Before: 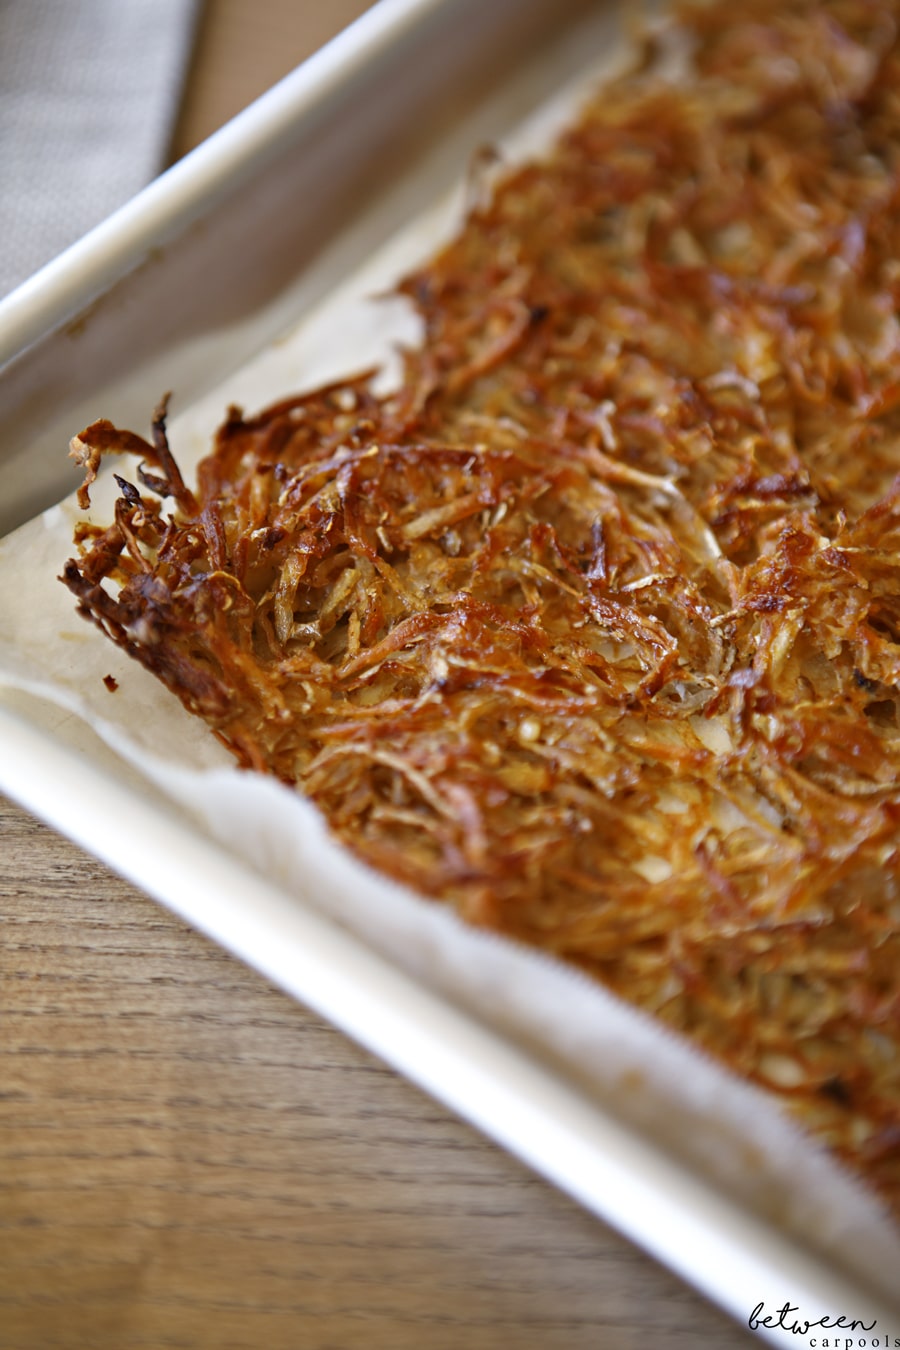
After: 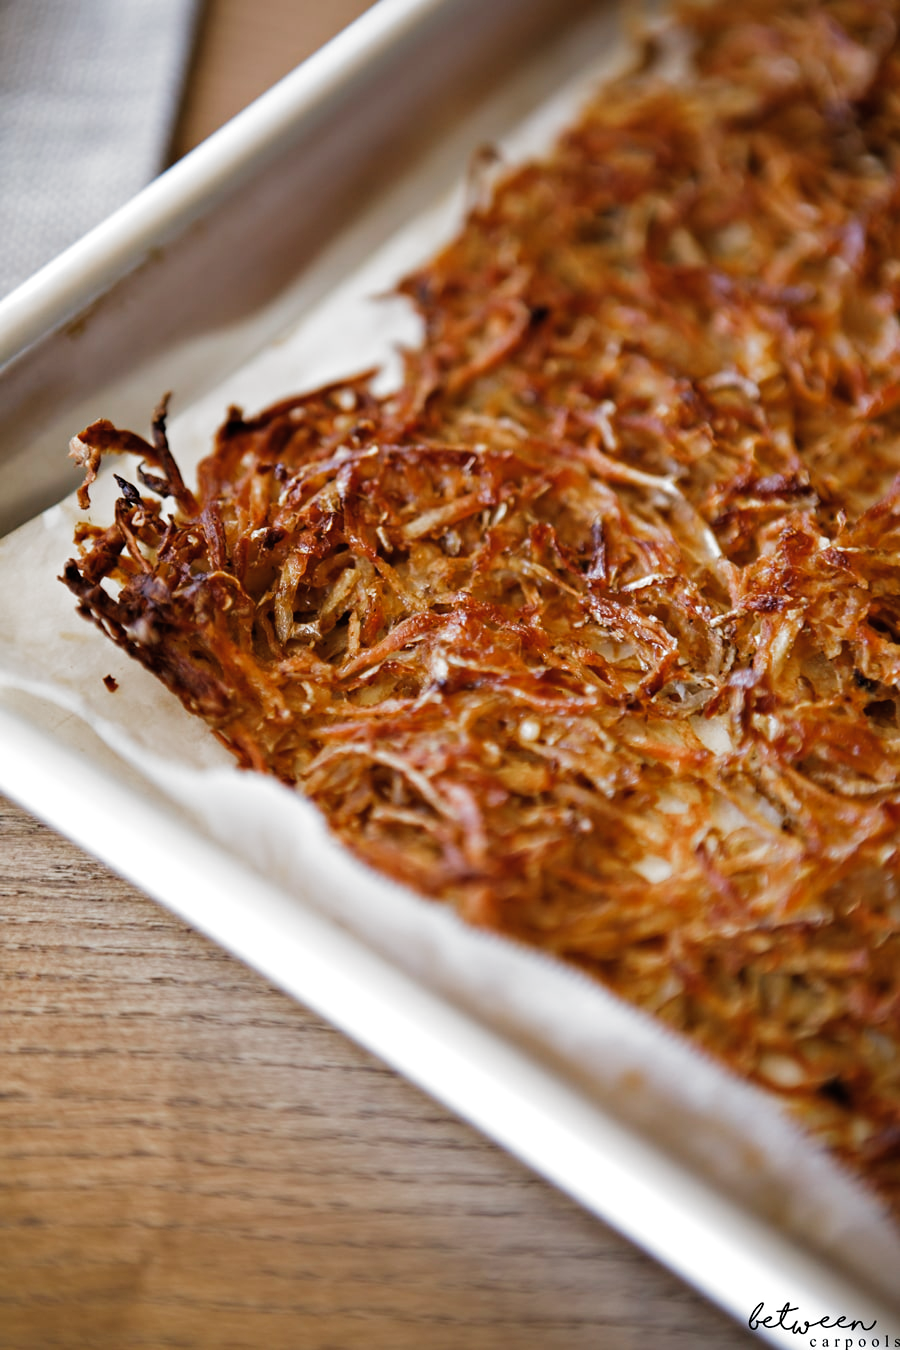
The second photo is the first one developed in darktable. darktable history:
filmic rgb: black relative exposure -8.01 EV, white relative exposure 2.33 EV, hardness 6.59, add noise in highlights 0.002, preserve chrominance luminance Y, color science v3 (2019), use custom middle-gray values true, contrast in highlights soft
